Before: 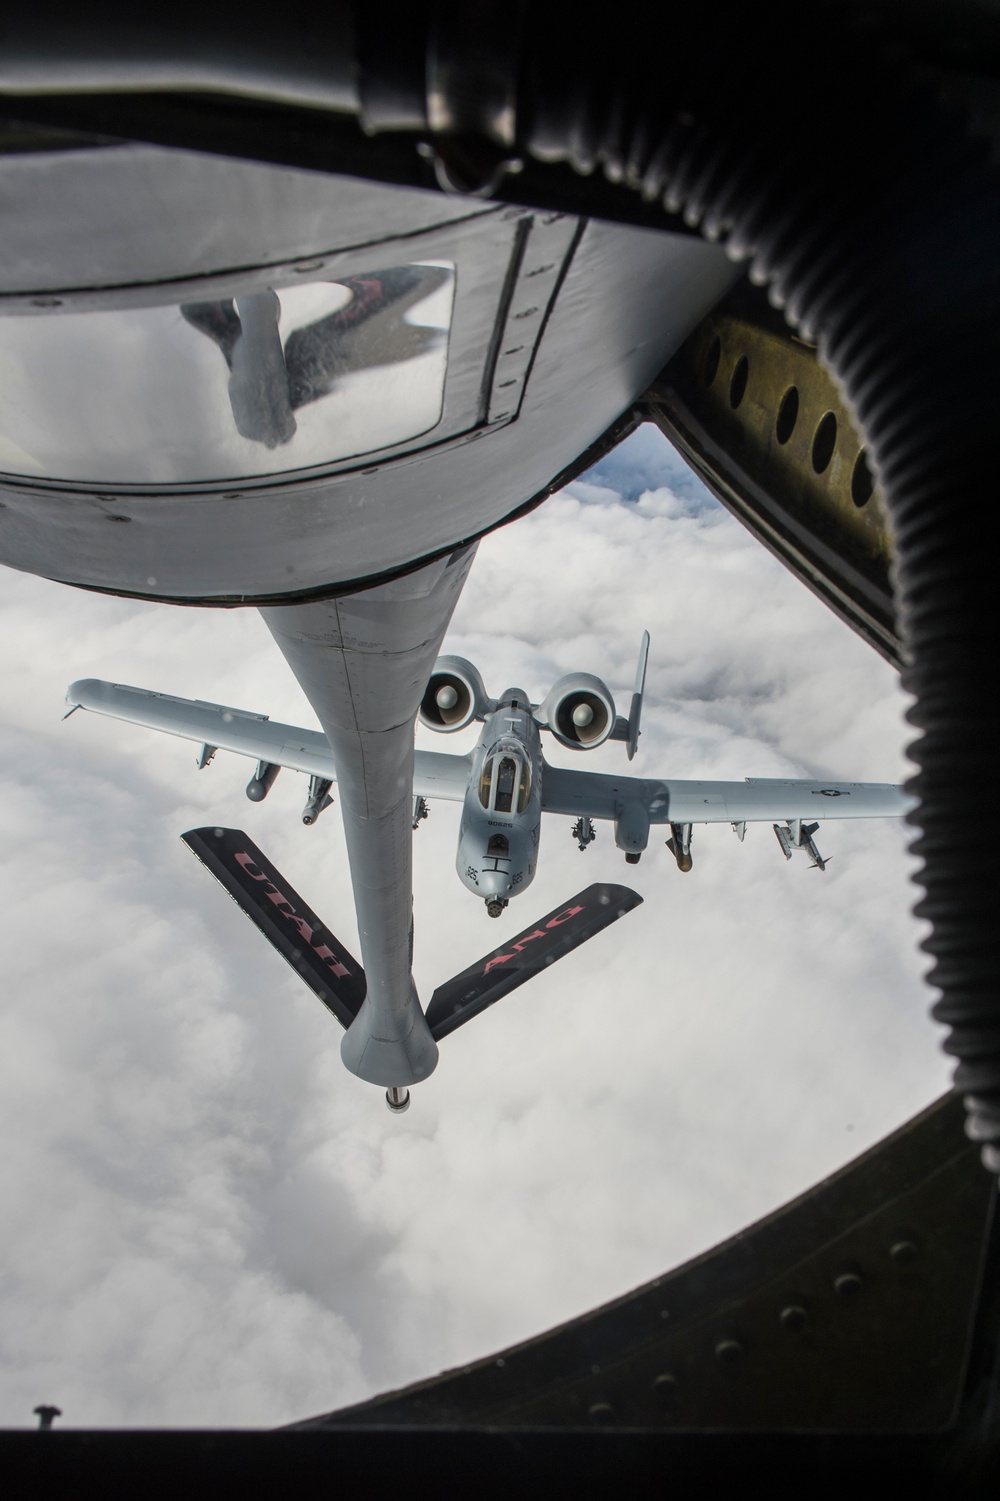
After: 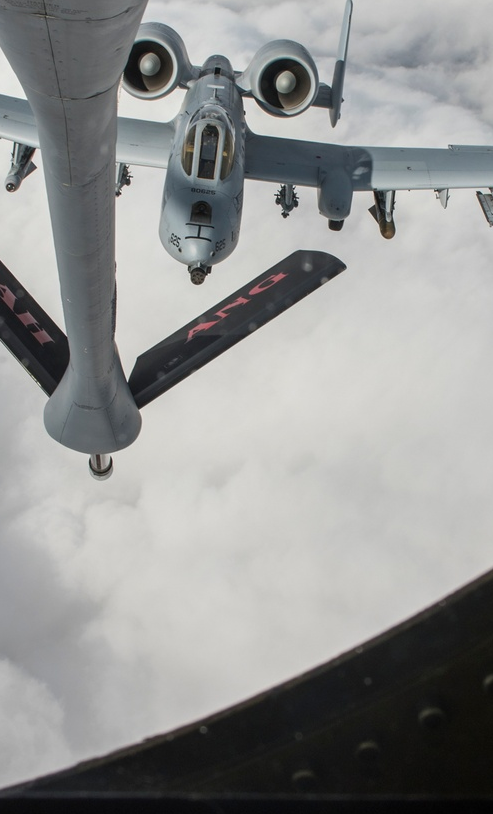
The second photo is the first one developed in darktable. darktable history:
crop: left 29.716%, top 42.207%, right 20.912%, bottom 3.502%
